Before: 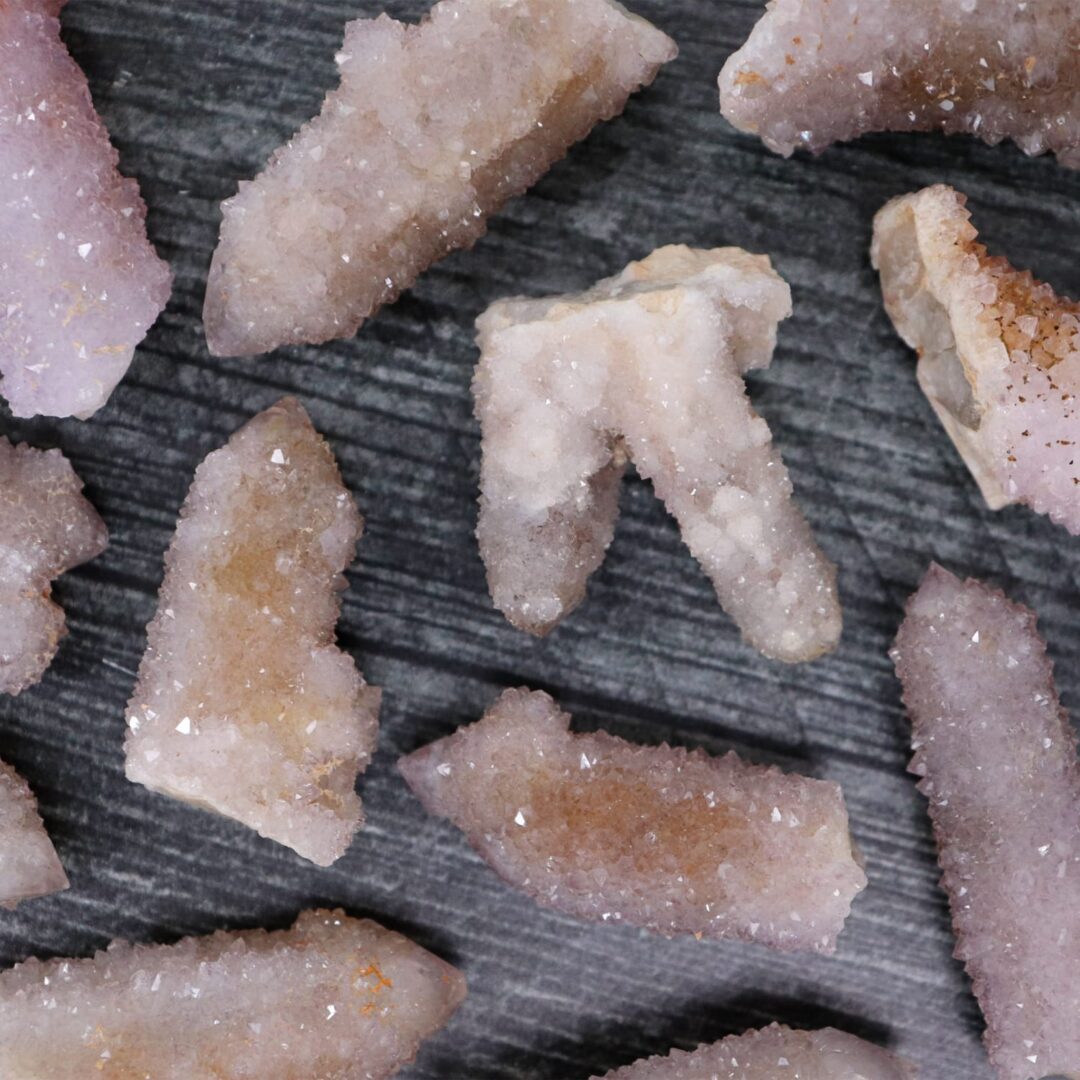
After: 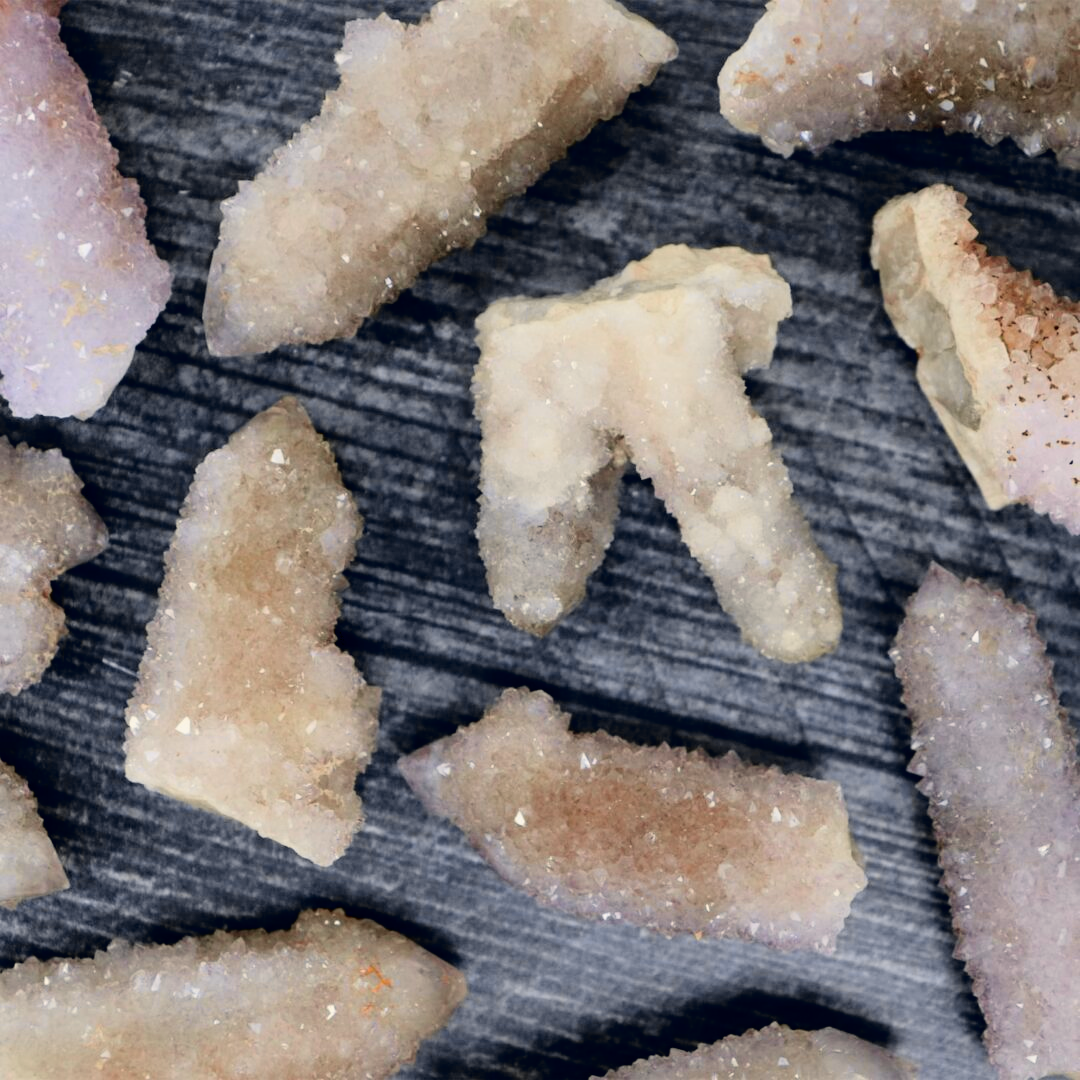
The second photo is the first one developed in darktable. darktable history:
tone curve: curves: ch0 [(0.017, 0) (0.122, 0.046) (0.295, 0.297) (0.449, 0.505) (0.559, 0.629) (0.729, 0.796) (0.879, 0.898) (1, 0.97)]; ch1 [(0, 0) (0.393, 0.4) (0.447, 0.447) (0.485, 0.497) (0.522, 0.503) (0.539, 0.52) (0.606, 0.6) (0.696, 0.679) (1, 1)]; ch2 [(0, 0) (0.369, 0.388) (0.449, 0.431) (0.499, 0.501) (0.516, 0.536) (0.604, 0.599) (0.741, 0.763) (1, 1)], color space Lab, independent channels, preserve colors none
color balance rgb: shadows lift › hue 87.51°, highlights gain › chroma 1.62%, highlights gain › hue 55.1°, global offset › chroma 0.06%, global offset › hue 253.66°, linear chroma grading › global chroma 0.5%
